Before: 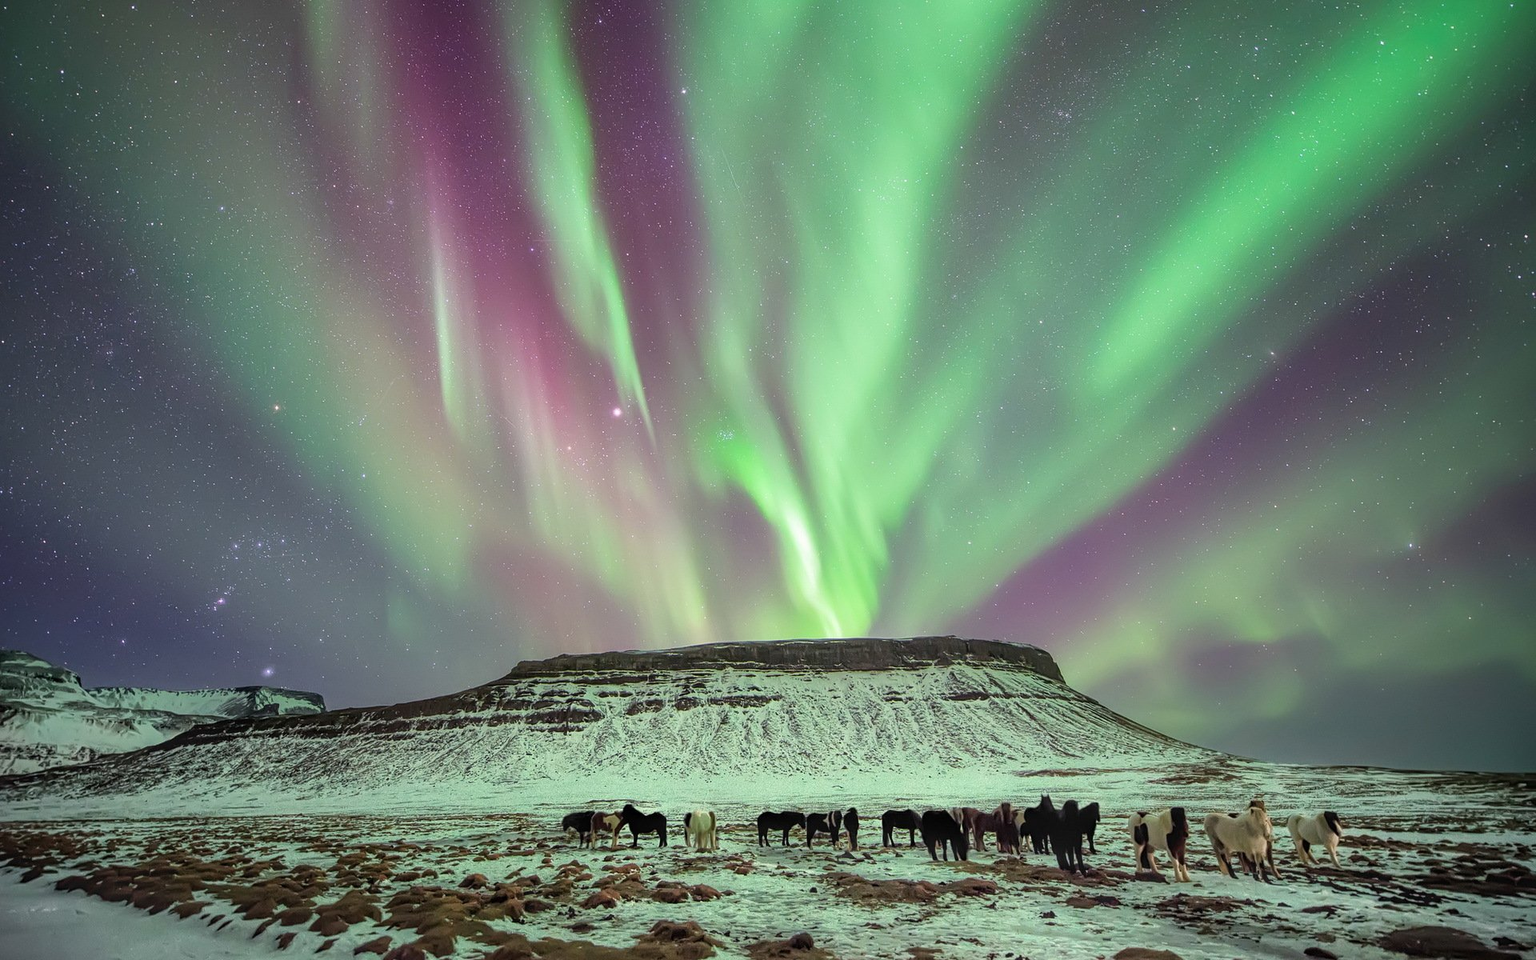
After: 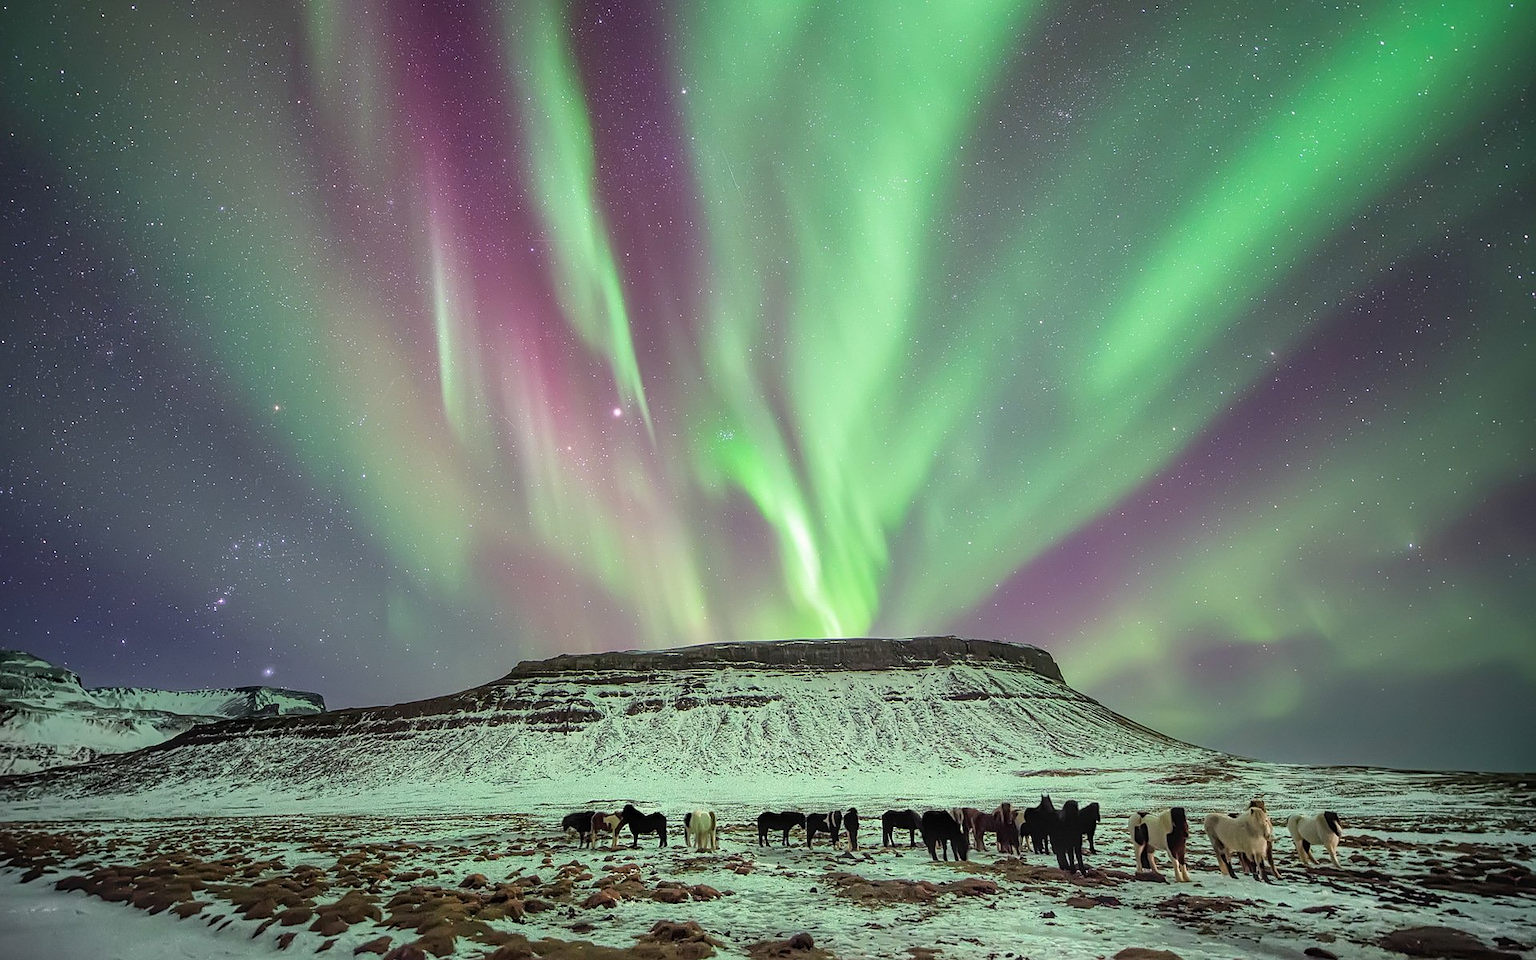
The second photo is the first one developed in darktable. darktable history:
sharpen: radius 1.038, threshold 1.093
